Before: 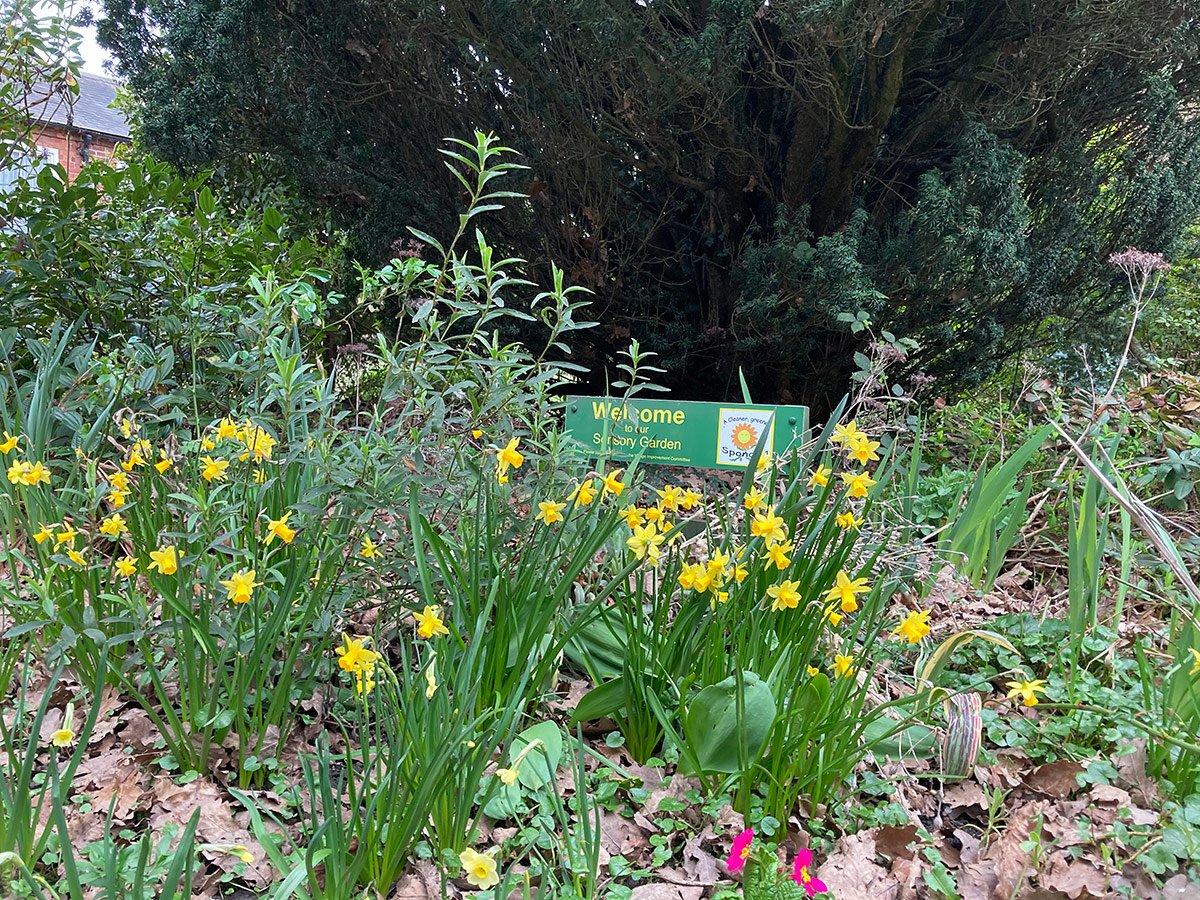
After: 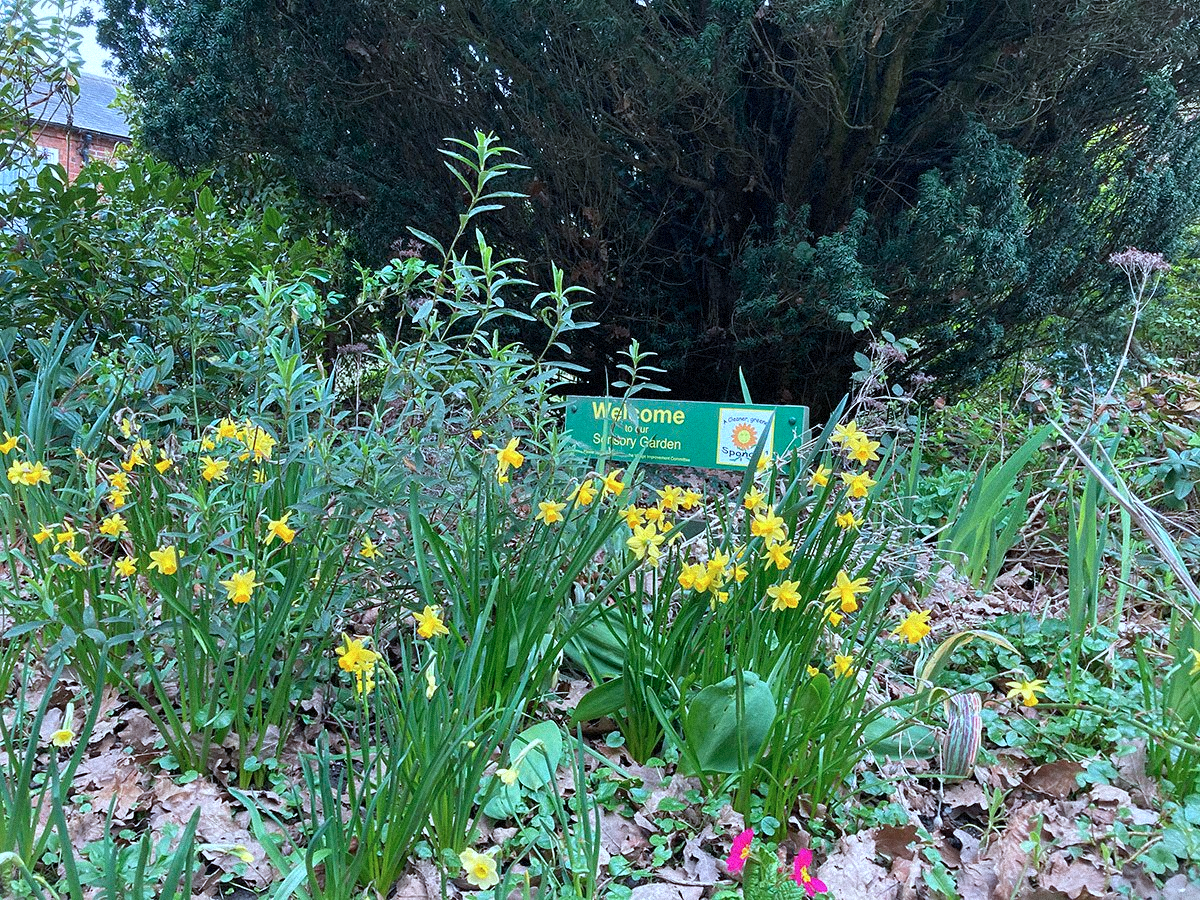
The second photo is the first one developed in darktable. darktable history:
grain: mid-tones bias 0%
color calibration: output R [1.063, -0.012, -0.003, 0], output G [0, 1.022, 0.021, 0], output B [-0.079, 0.047, 1, 0], illuminant custom, x 0.389, y 0.387, temperature 3838.64 K
